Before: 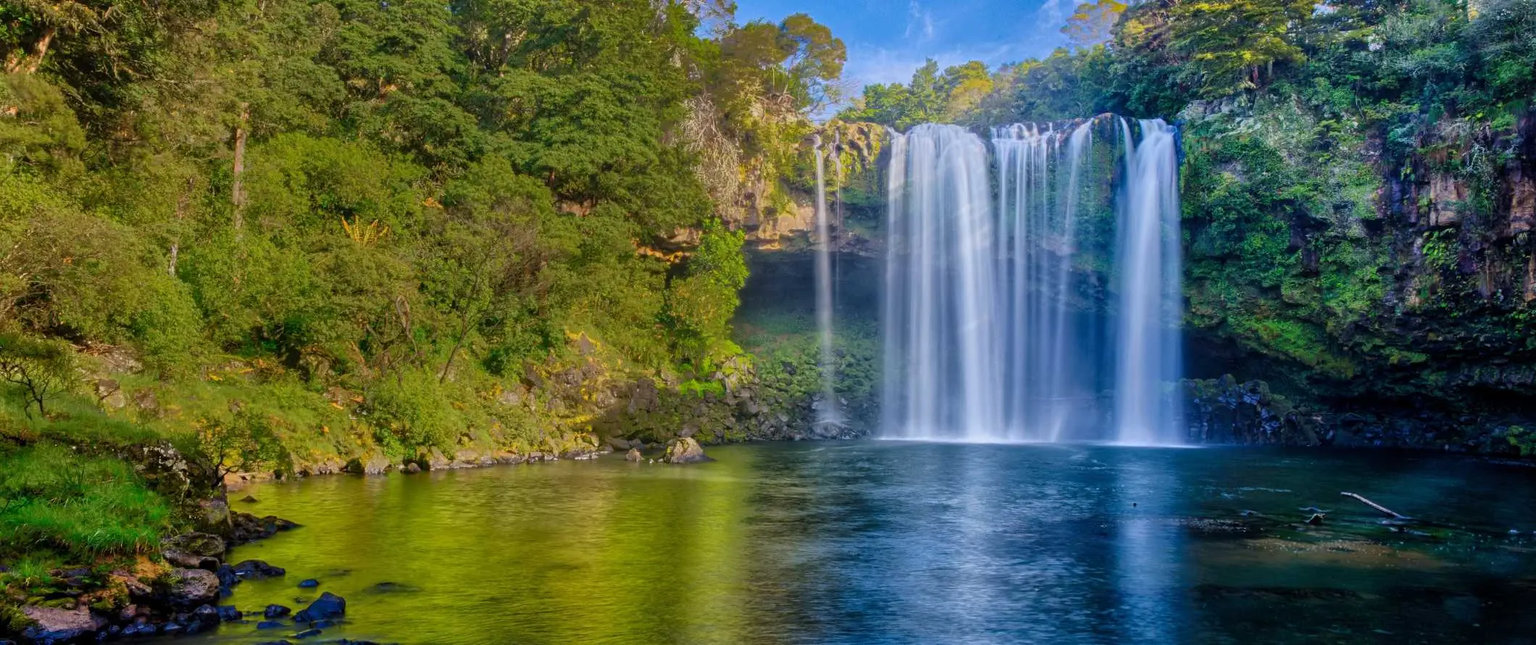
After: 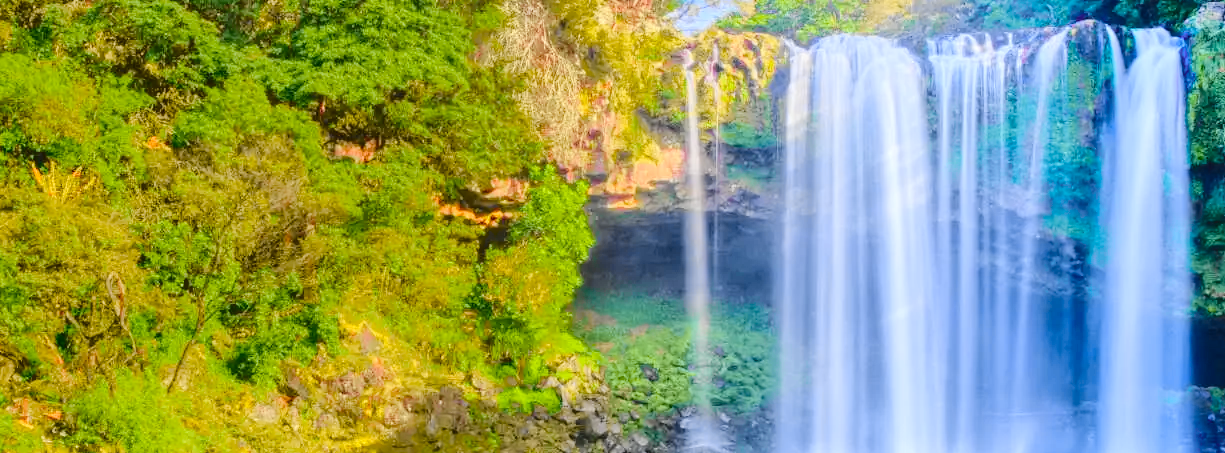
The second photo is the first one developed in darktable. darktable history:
exposure: black level correction -0.005, exposure 0.625 EV, compensate highlight preservation false
crop: left 20.778%, top 15.389%, right 21.427%, bottom 33.704%
color balance rgb: perceptual saturation grading › global saturation 27.28%, perceptual saturation grading › highlights -28.666%, perceptual saturation grading › mid-tones 15.469%, perceptual saturation grading › shadows 33.966%
tone curve: curves: ch0 [(0.014, 0) (0.13, 0.09) (0.227, 0.211) (0.33, 0.395) (0.494, 0.615) (0.662, 0.76) (0.795, 0.846) (1, 0.969)]; ch1 [(0, 0) (0.366, 0.367) (0.447, 0.416) (0.473, 0.484) (0.504, 0.502) (0.525, 0.518) (0.564, 0.601) (0.634, 0.66) (0.746, 0.804) (1, 1)]; ch2 [(0, 0) (0.333, 0.346) (0.375, 0.375) (0.424, 0.43) (0.476, 0.498) (0.496, 0.505) (0.517, 0.522) (0.548, 0.548) (0.579, 0.618) (0.651, 0.674) (0.688, 0.728) (1, 1)], color space Lab, independent channels, preserve colors none
